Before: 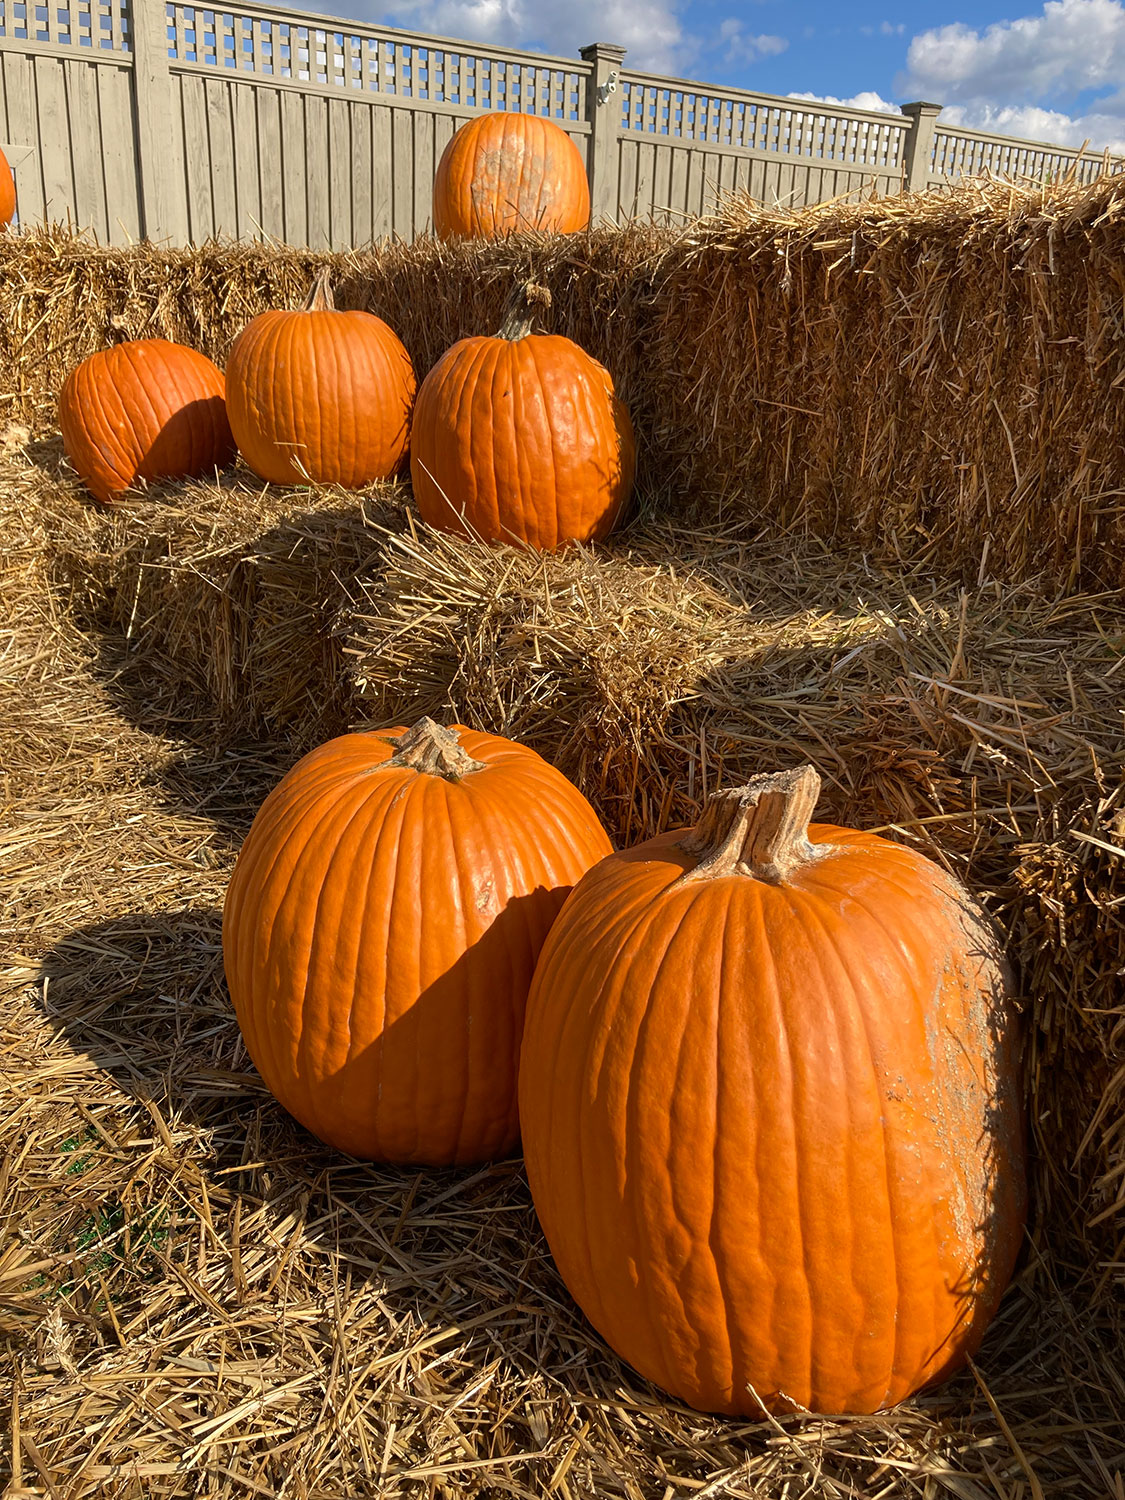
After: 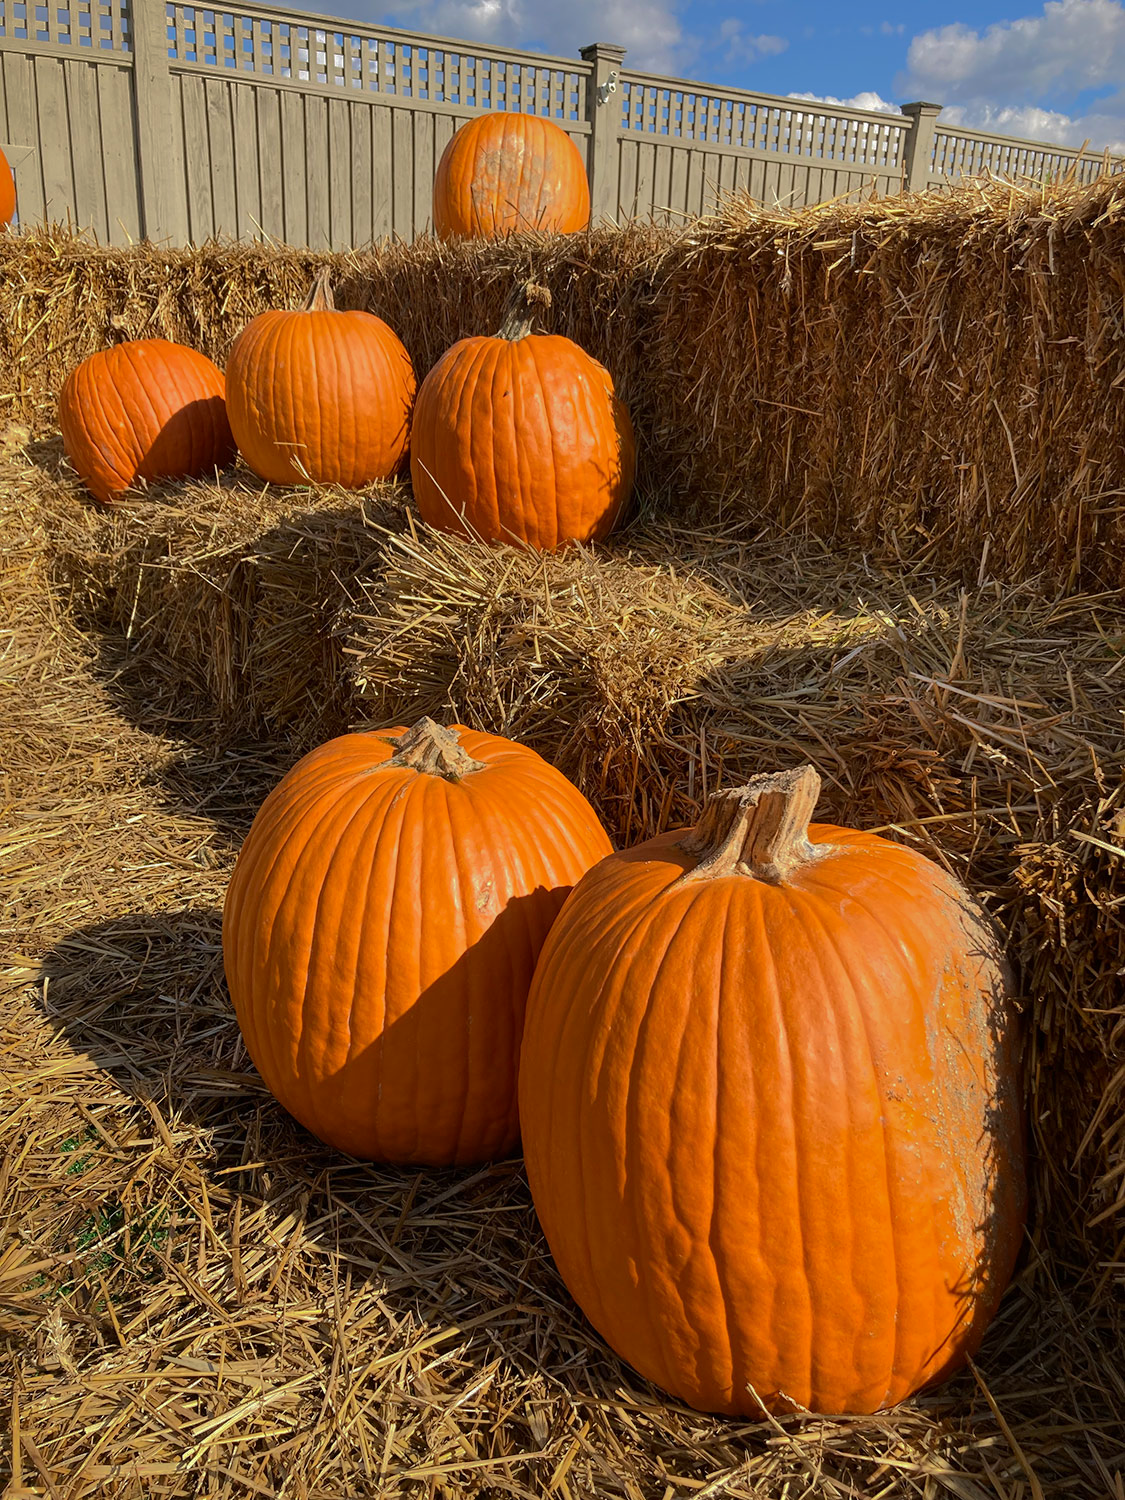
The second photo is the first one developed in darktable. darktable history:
shadows and highlights: shadows -18.64, highlights -73.6
